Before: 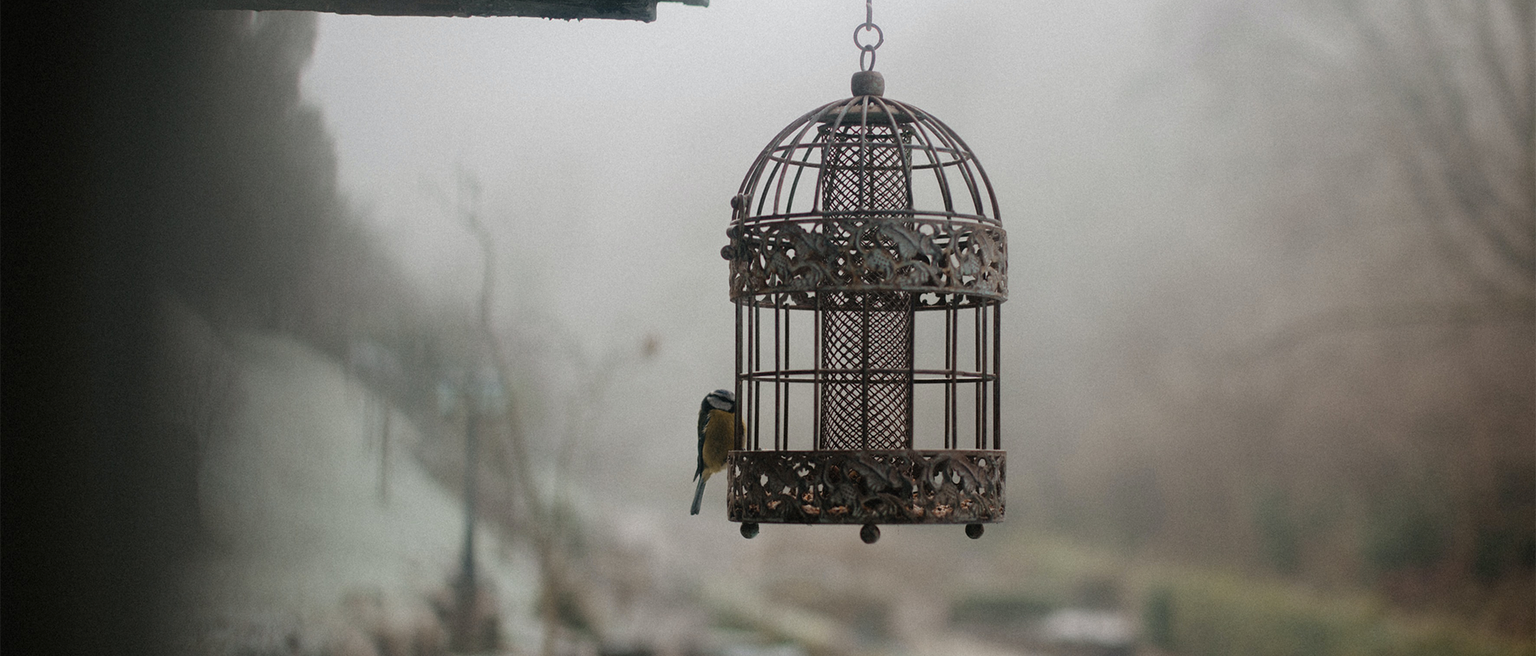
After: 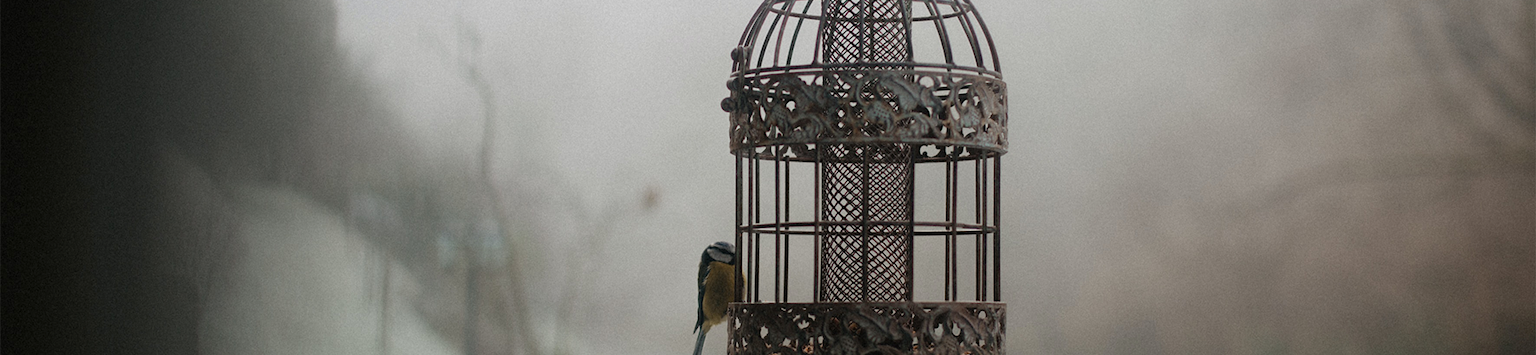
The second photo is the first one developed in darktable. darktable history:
crop and rotate: top 22.608%, bottom 23.211%
